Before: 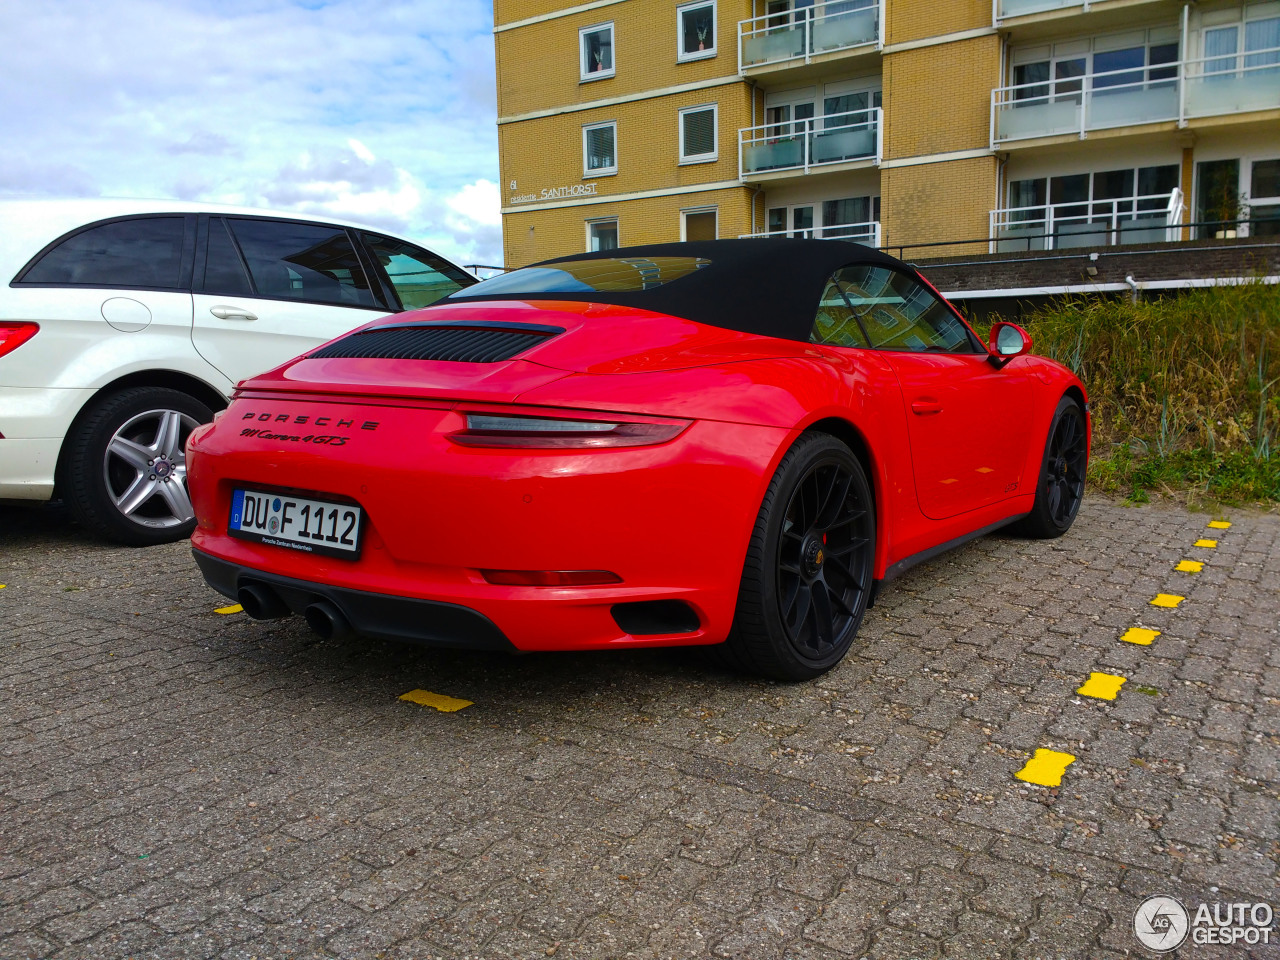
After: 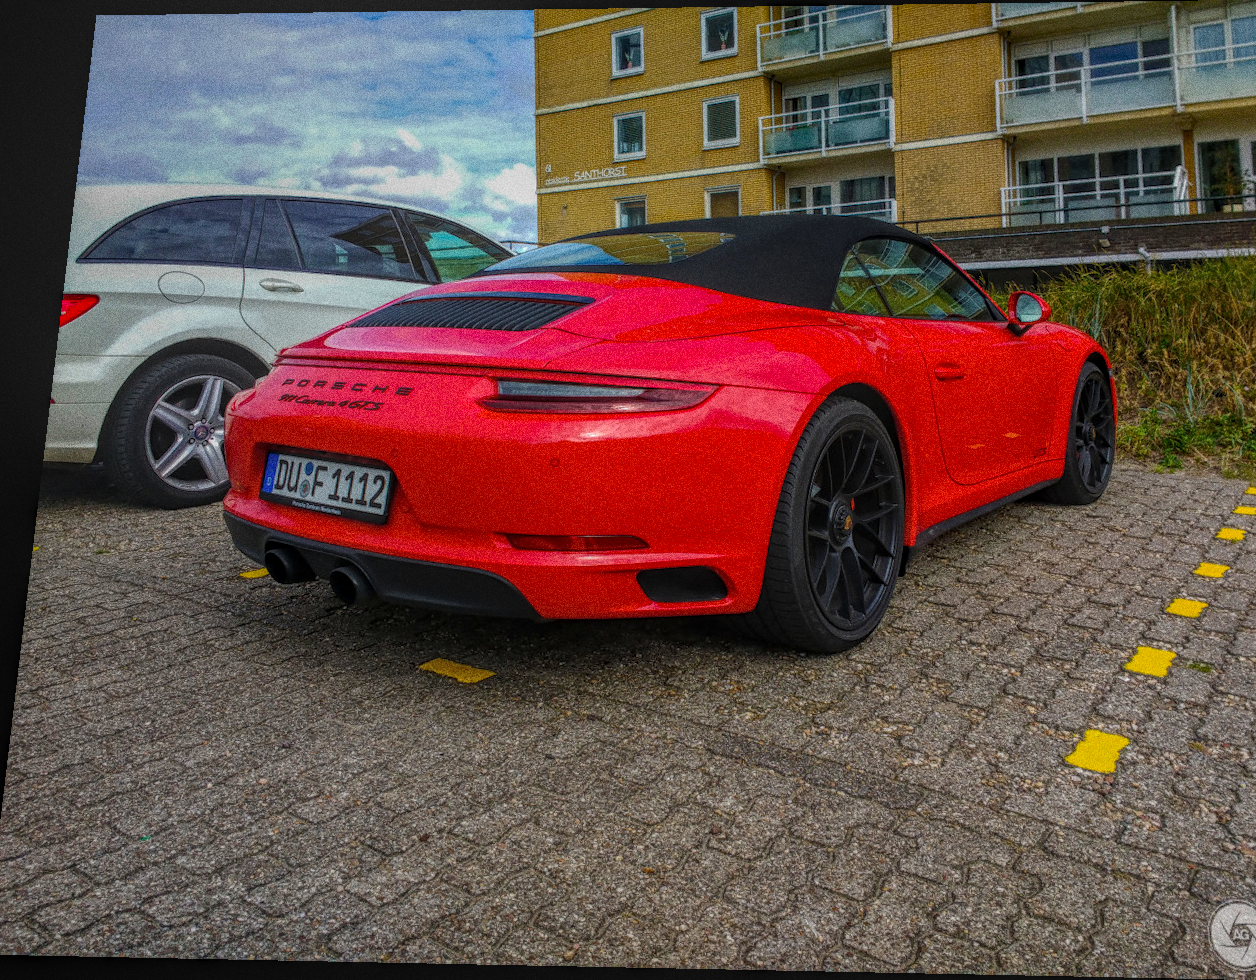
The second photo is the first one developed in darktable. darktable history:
fill light: on, module defaults
crop and rotate: left 1.088%, right 8.807%
local contrast: highlights 20%, shadows 30%, detail 200%, midtone range 0.2
rotate and perspective: rotation 0.128°, lens shift (vertical) -0.181, lens shift (horizontal) -0.044, shear 0.001, automatic cropping off
grain: coarseness 0.09 ISO, strength 40%
